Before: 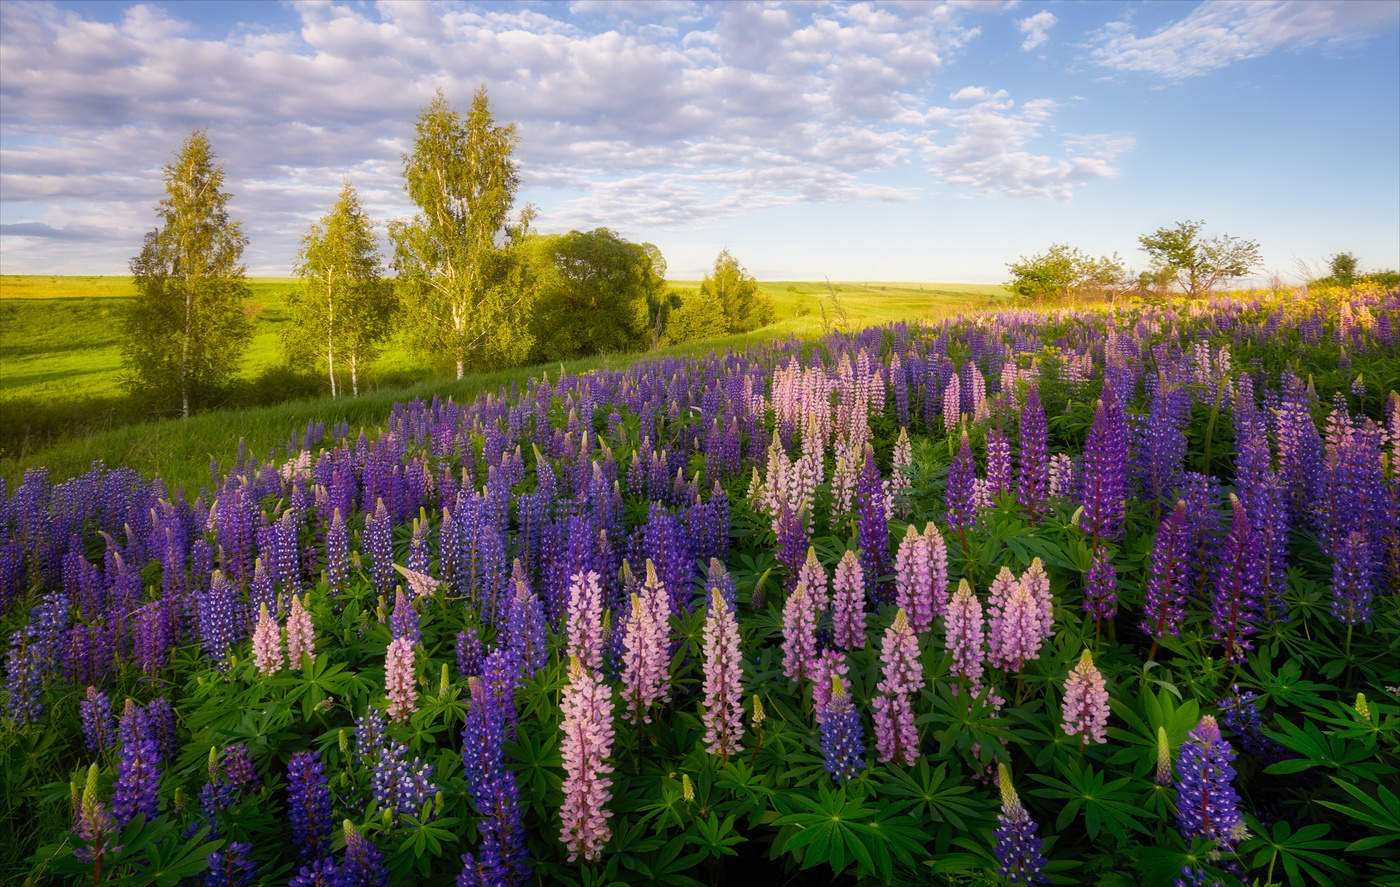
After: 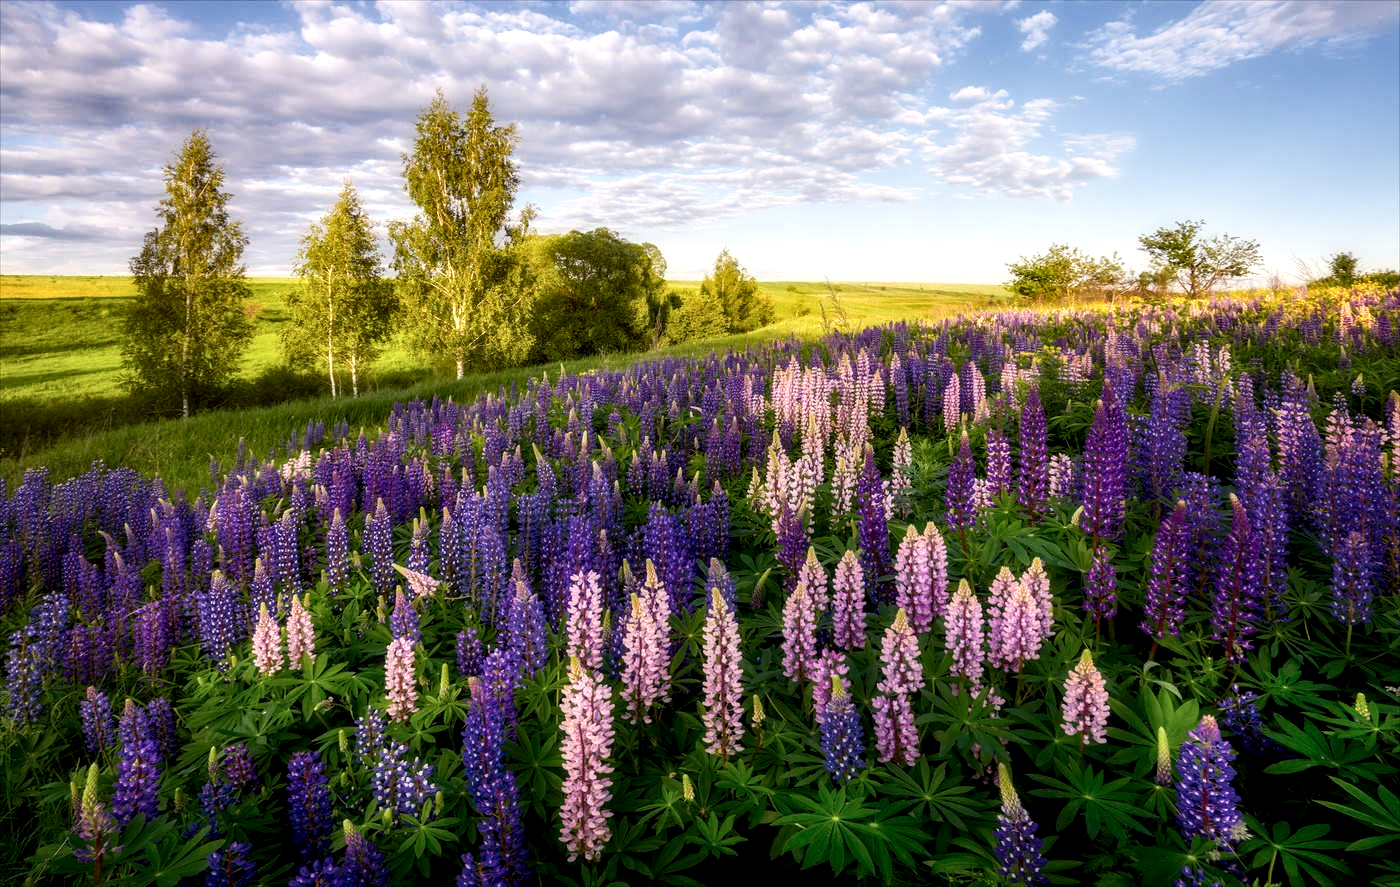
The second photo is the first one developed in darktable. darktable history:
local contrast: detail 154%
contrast brightness saturation: contrast 0.14
